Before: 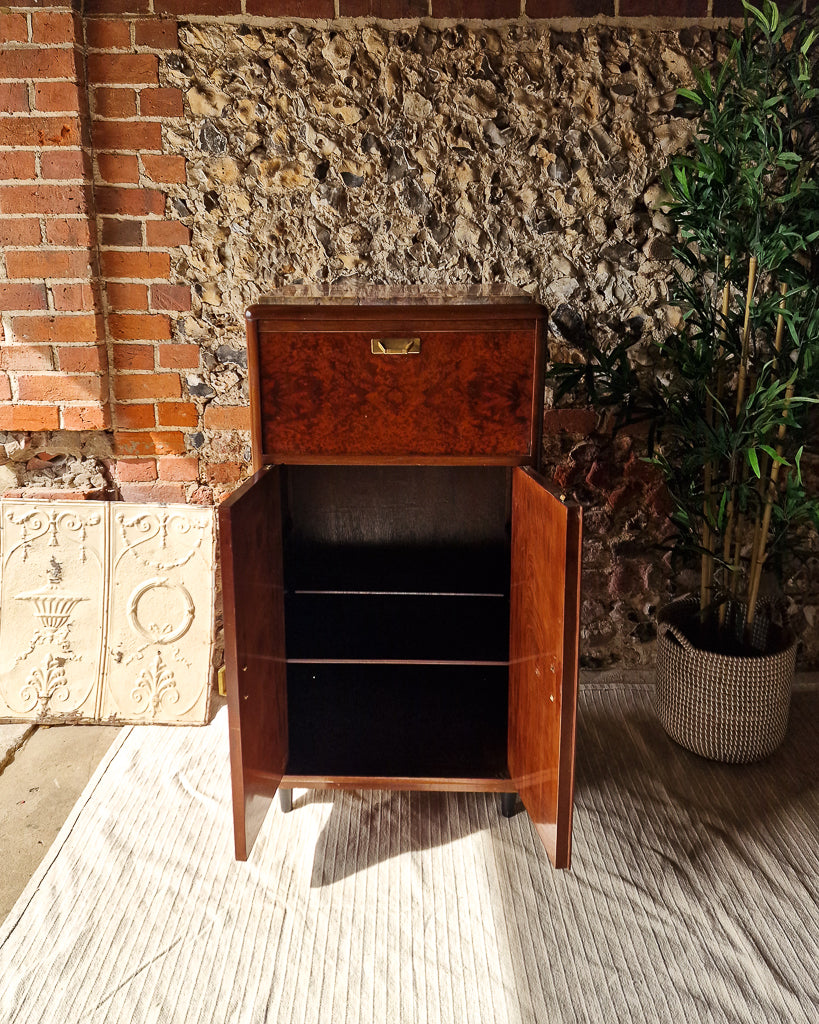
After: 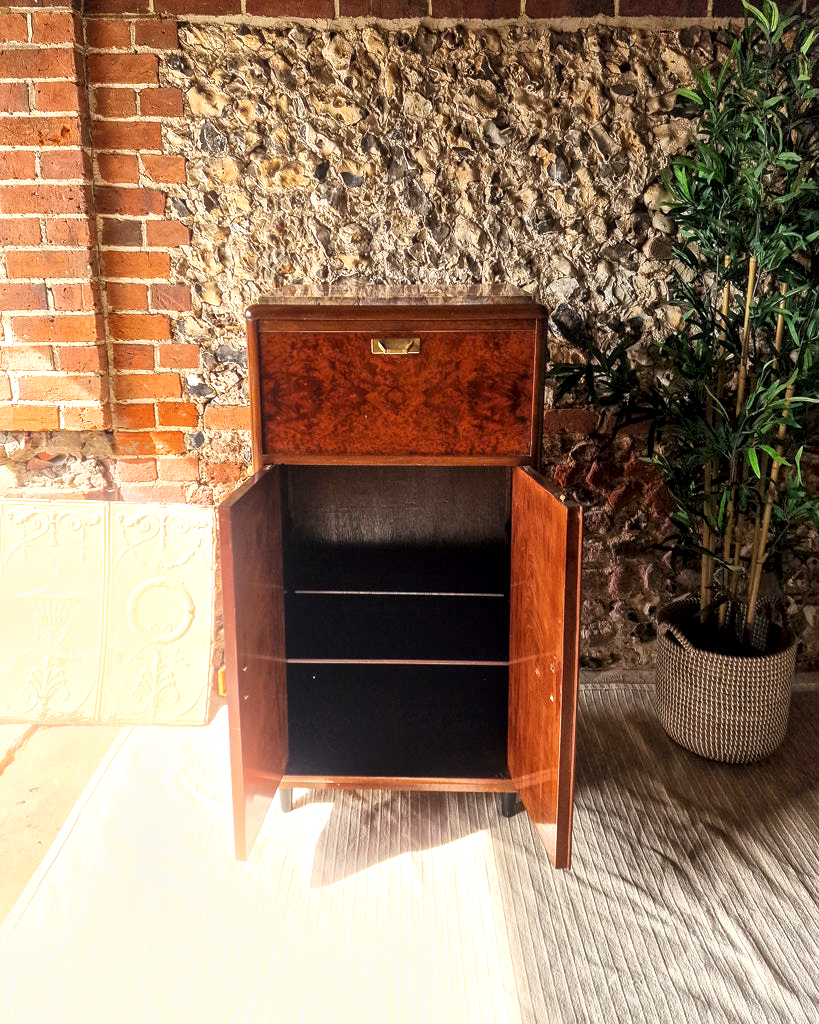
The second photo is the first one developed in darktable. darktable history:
local contrast: on, module defaults
bloom: size 9%, threshold 100%, strength 7%
exposure: black level correction 0.001, exposure 0.675 EV, compensate highlight preservation false
